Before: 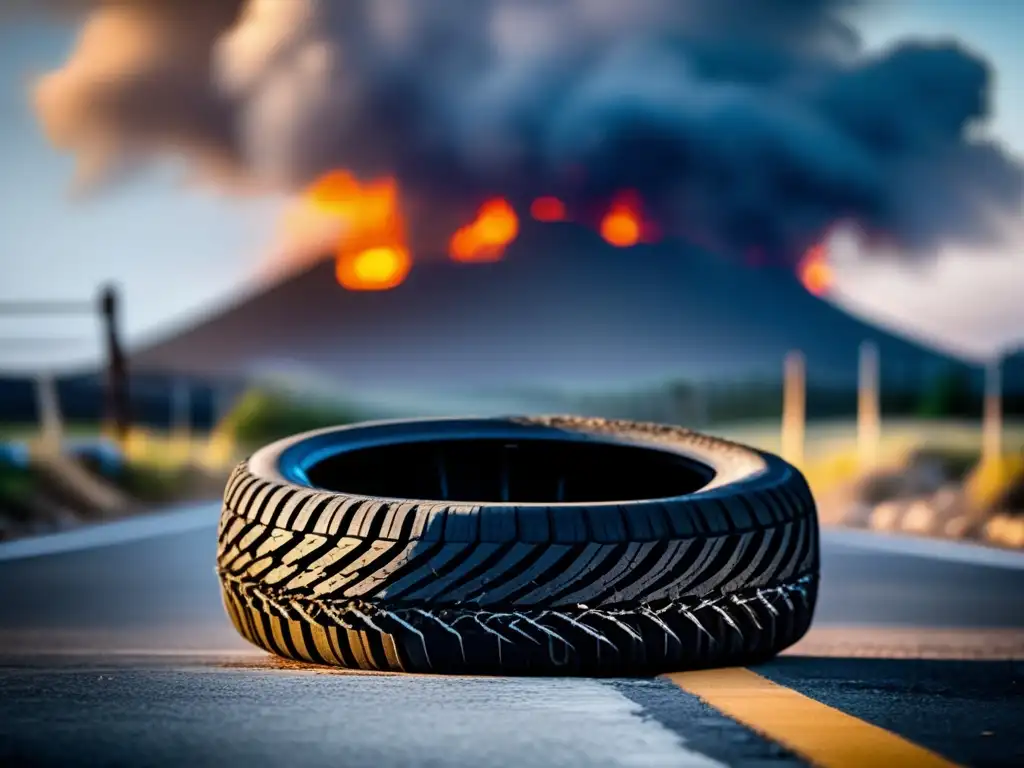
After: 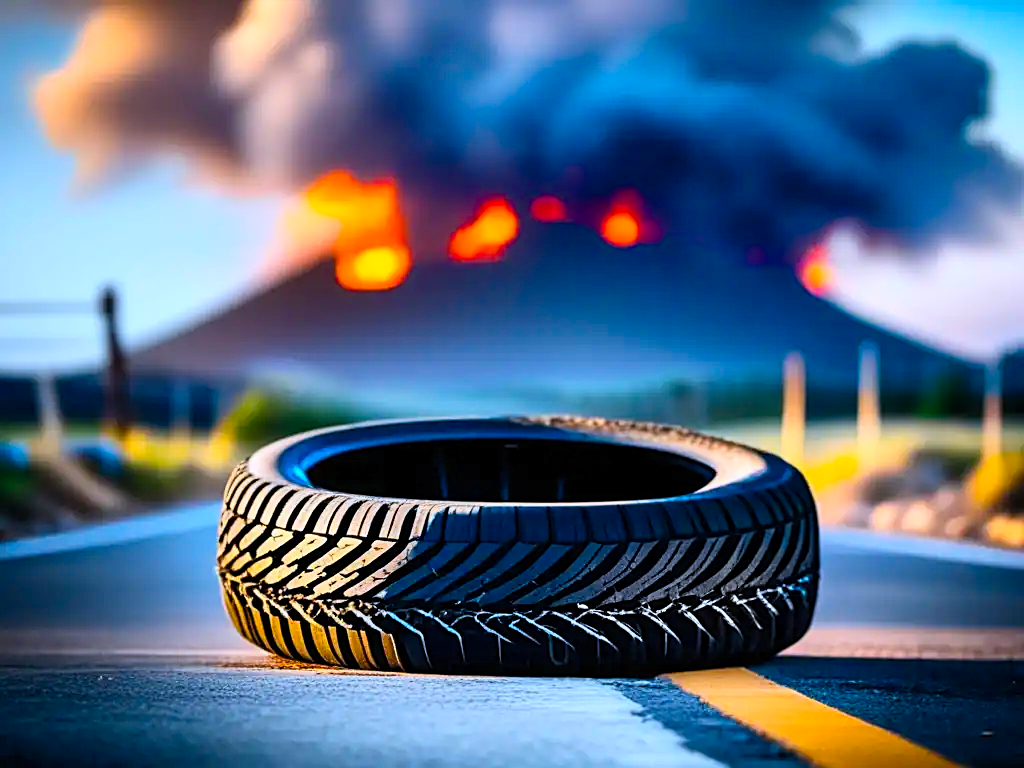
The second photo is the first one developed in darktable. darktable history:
contrast brightness saturation: contrast 0.204, brightness 0.151, saturation 0.141
sharpen: on, module defaults
color calibration: output R [1.003, 0.027, -0.041, 0], output G [-0.018, 1.043, -0.038, 0], output B [0.071, -0.086, 1.017, 0], x 0.367, y 0.379, temperature 4389.86 K
color balance rgb: linear chroma grading › global chroma 8.732%, perceptual saturation grading › global saturation 29.457%
